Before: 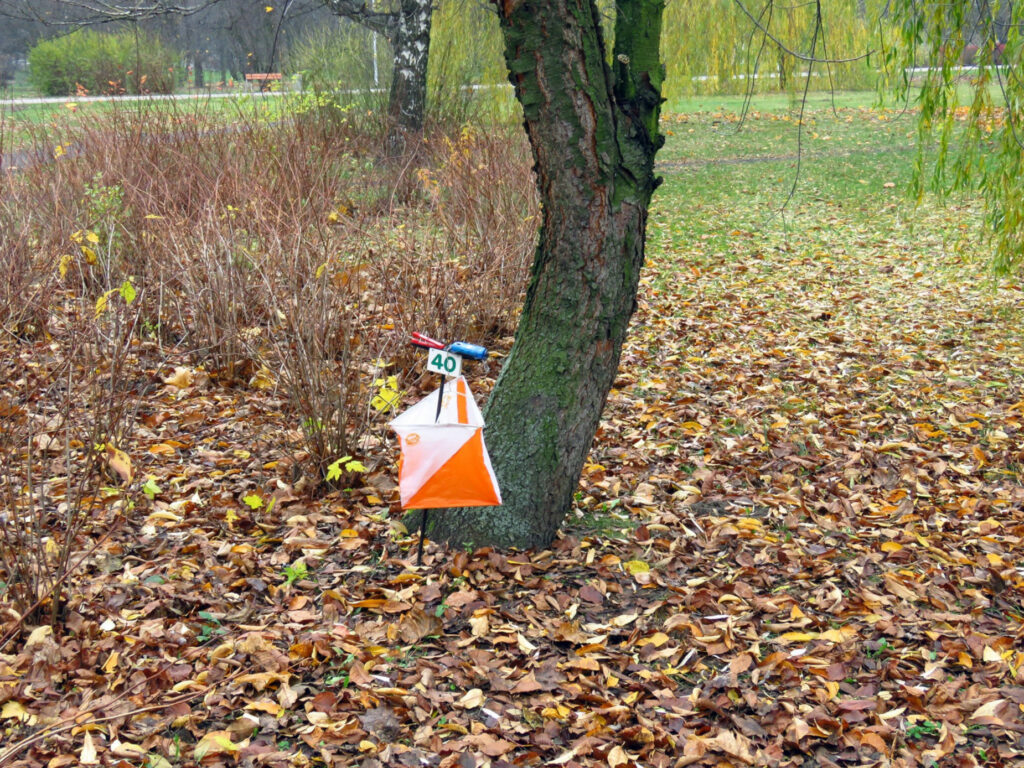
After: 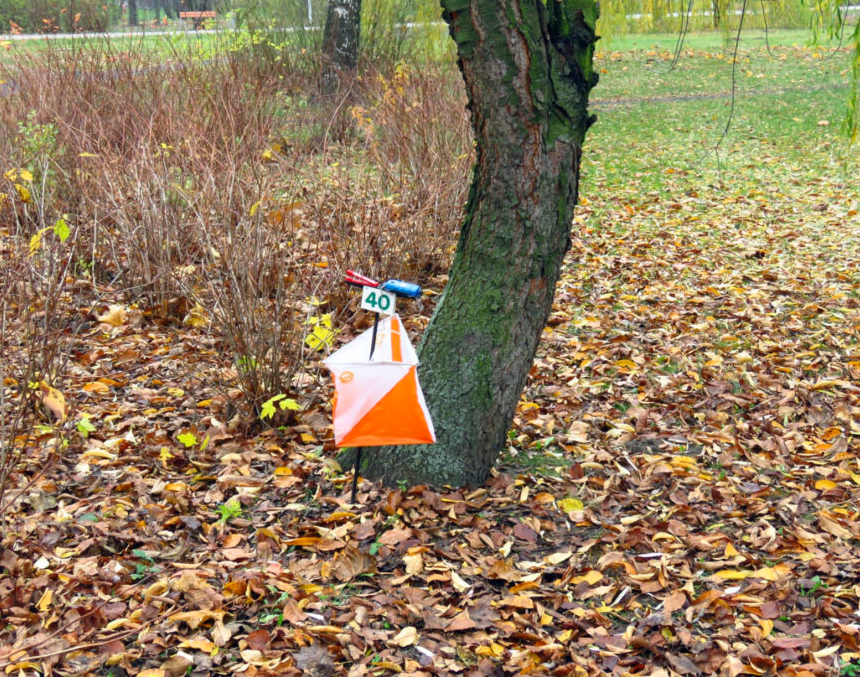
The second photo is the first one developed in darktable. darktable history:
contrast brightness saturation: contrast 0.1, brightness 0.03, saturation 0.09
crop: left 6.446%, top 8.188%, right 9.538%, bottom 3.548%
